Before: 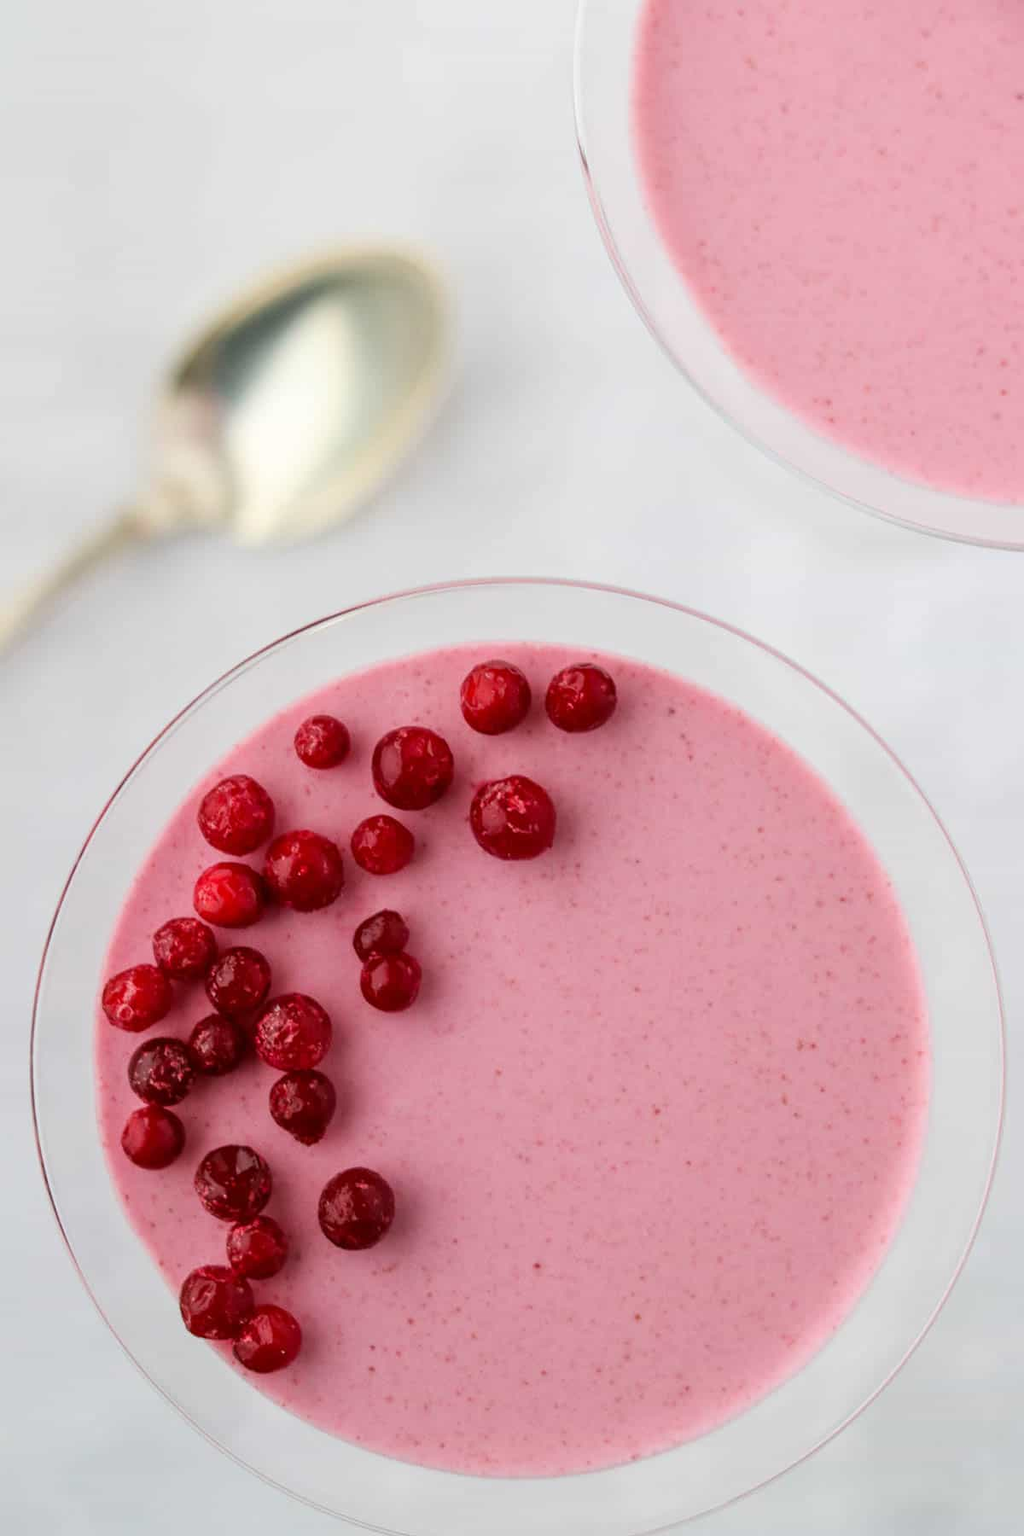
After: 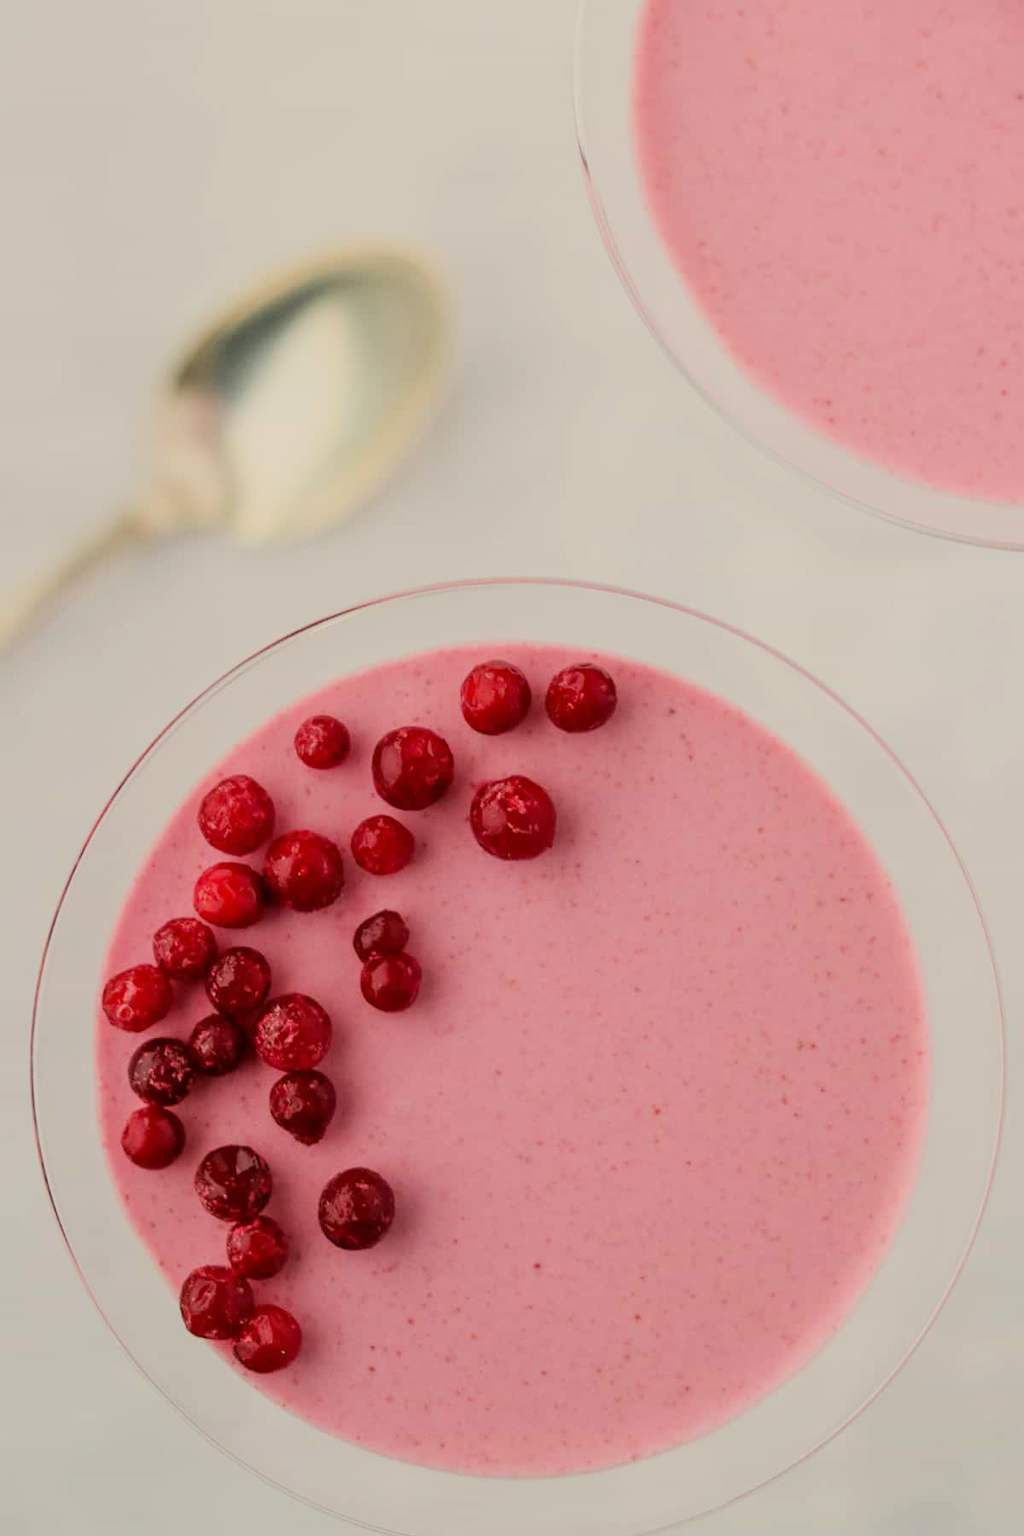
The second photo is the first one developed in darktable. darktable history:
filmic rgb: black relative exposure -7.65 EV, white relative exposure 4.56 EV, hardness 3.61, color science v6 (2022)
white balance: red 1.045, blue 0.932
